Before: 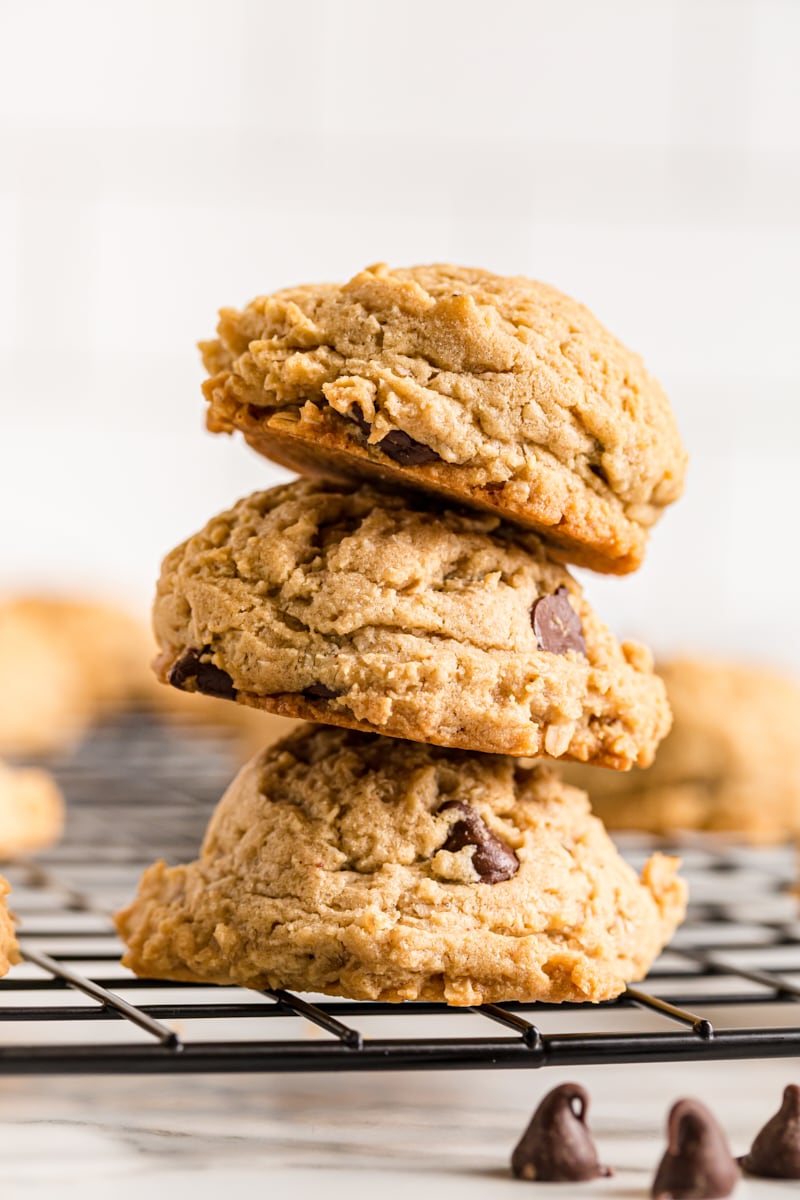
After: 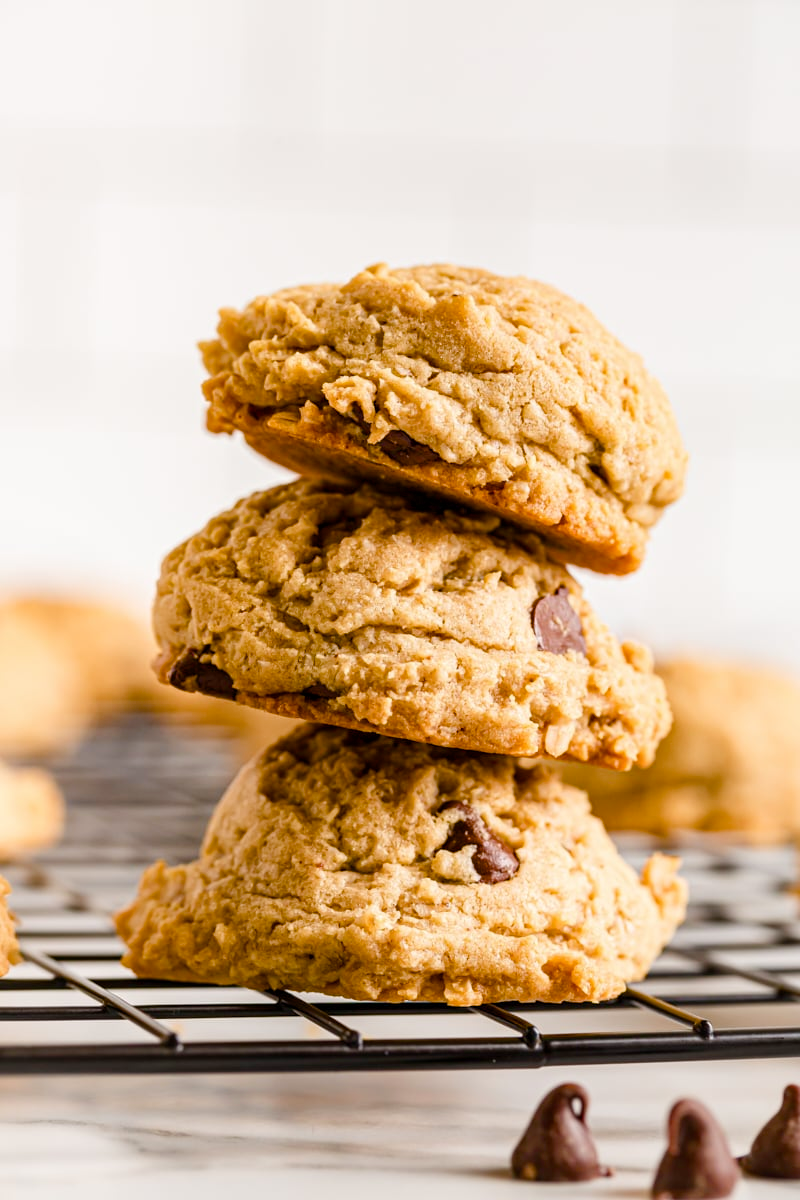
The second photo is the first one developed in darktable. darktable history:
color balance rgb: perceptual saturation grading › global saturation 20%, perceptual saturation grading › highlights -25.133%, perceptual saturation grading › shadows 49.854%, global vibrance 11.131%
